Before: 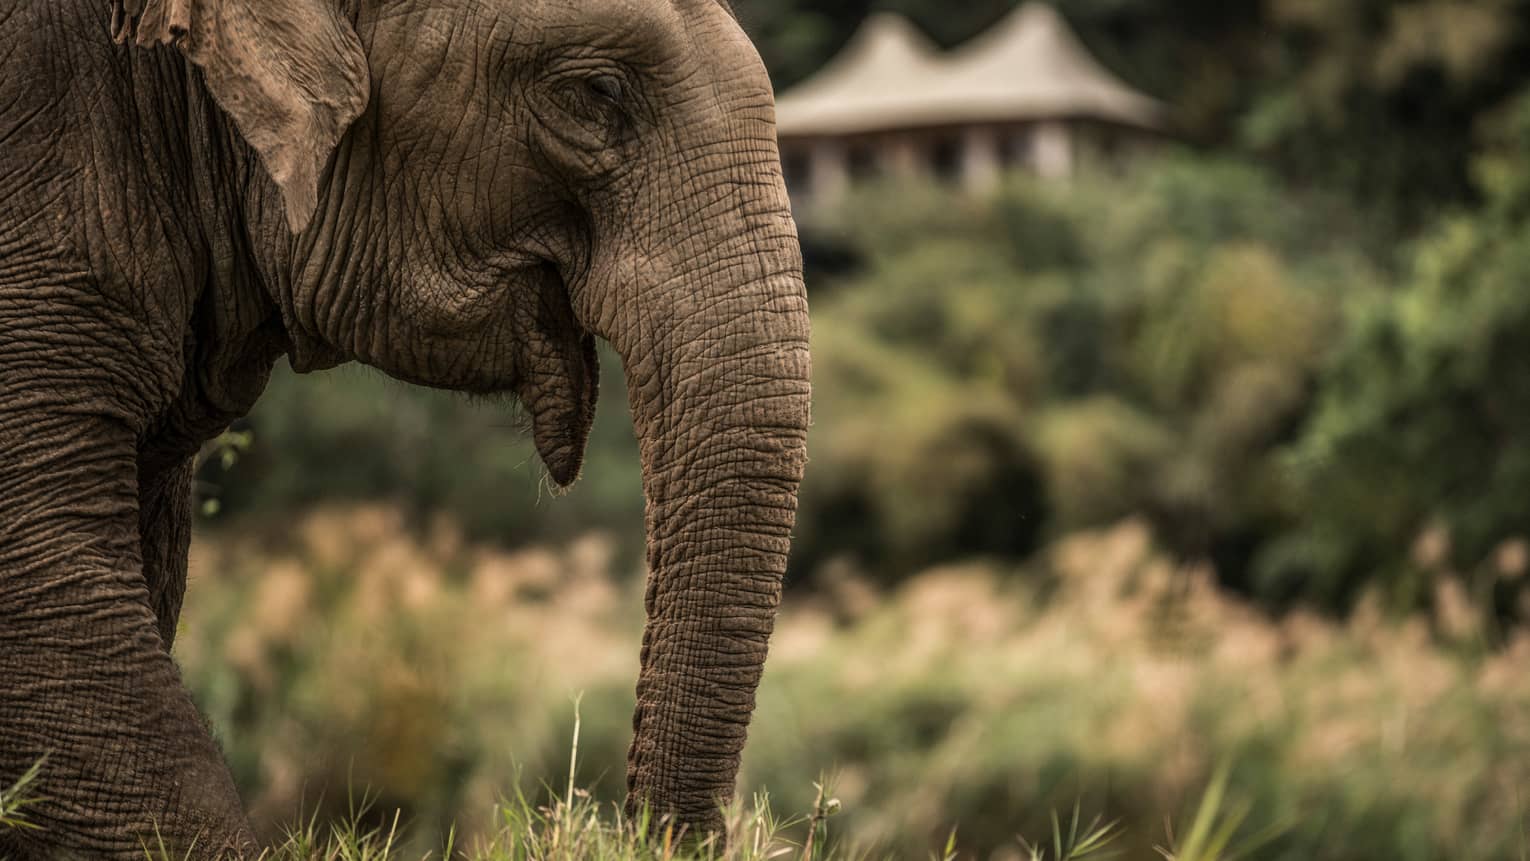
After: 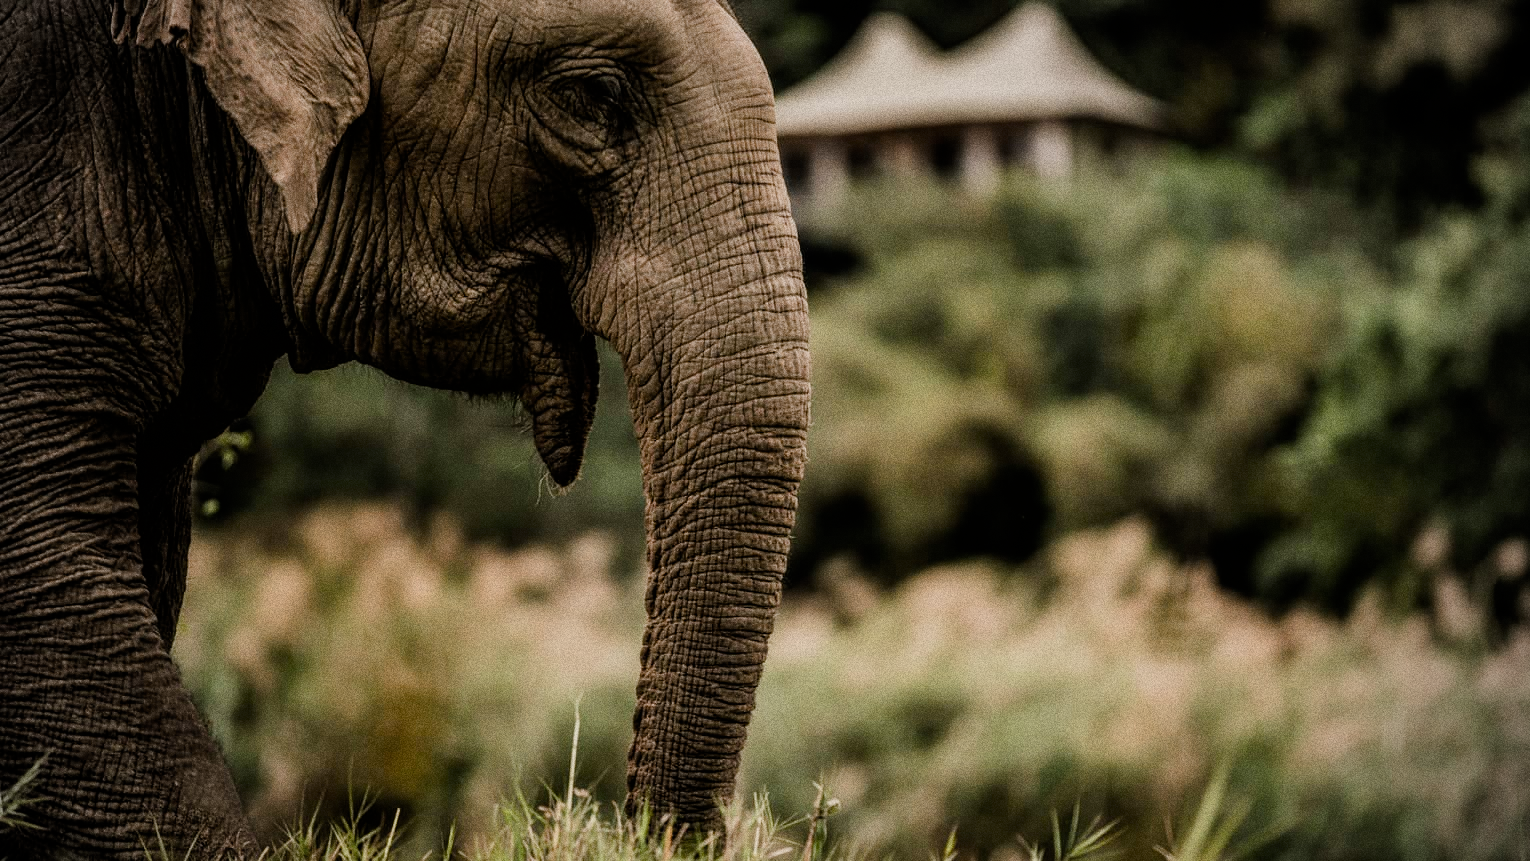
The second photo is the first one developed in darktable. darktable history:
vignetting: fall-off start 74.49%, fall-off radius 65.9%, brightness -0.628, saturation -0.68
grain: coarseness 0.09 ISO, strength 40%
color balance rgb: shadows lift › chroma 1%, shadows lift › hue 113°, highlights gain › chroma 0.2%, highlights gain › hue 333°, perceptual saturation grading › global saturation 20%, perceptual saturation grading › highlights -50%, perceptual saturation grading › shadows 25%, contrast -10%
filmic rgb: black relative exposure -5 EV, hardness 2.88, contrast 1.3
